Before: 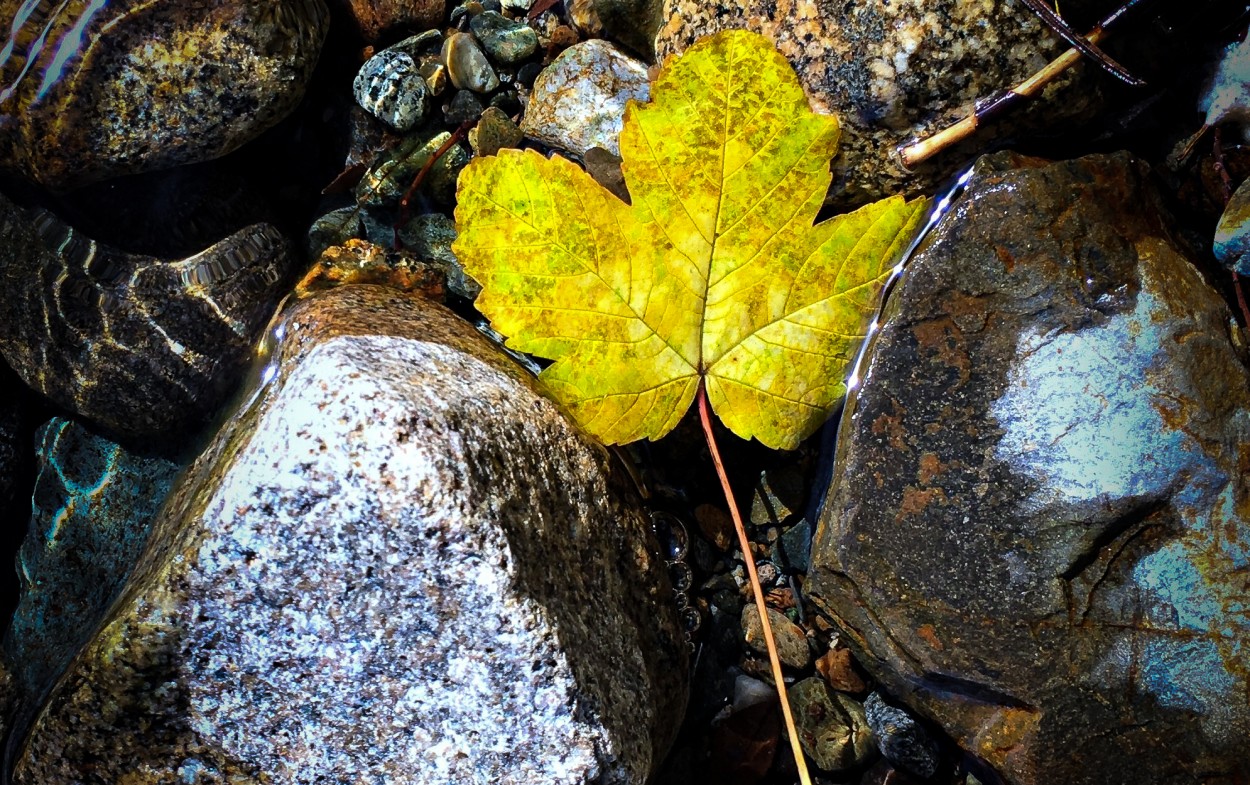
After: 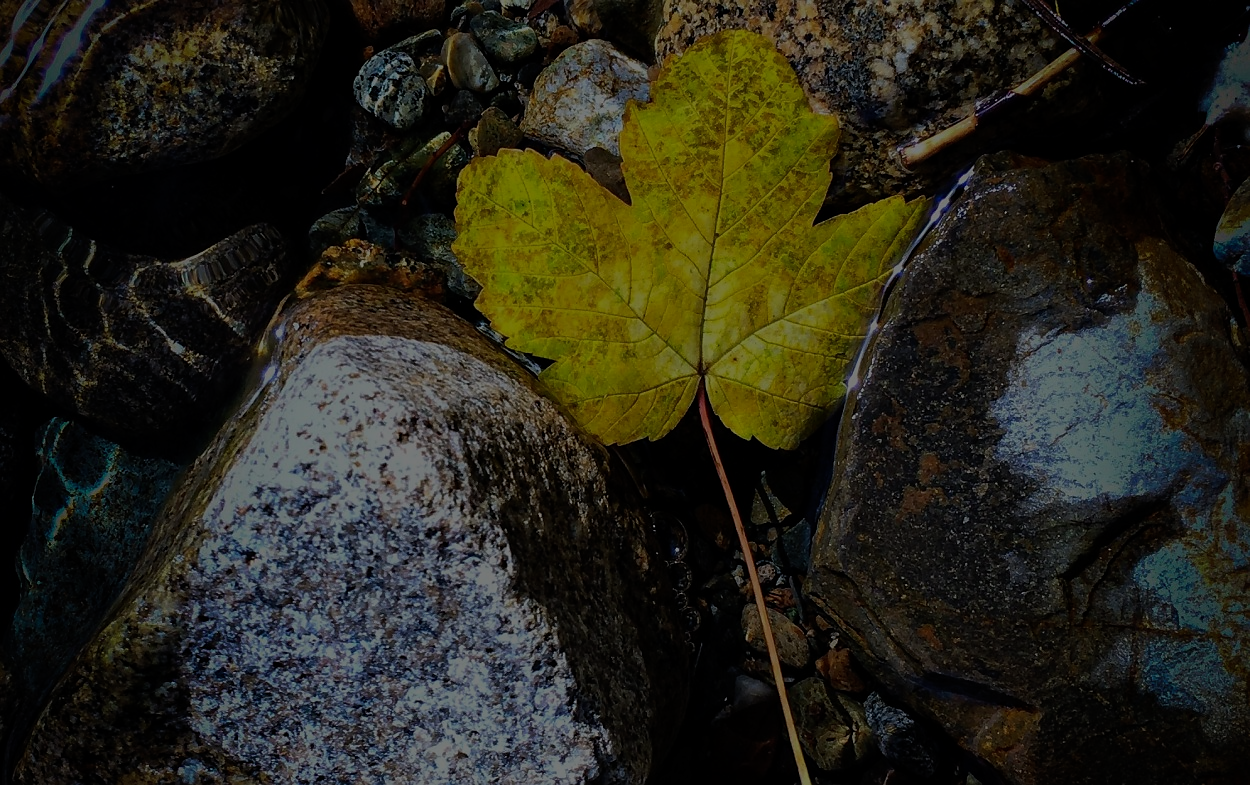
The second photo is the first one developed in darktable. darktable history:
exposure: exposure -2.374 EV, compensate exposure bias true, compensate highlight preservation false
sharpen: radius 1.002, threshold 1.077
